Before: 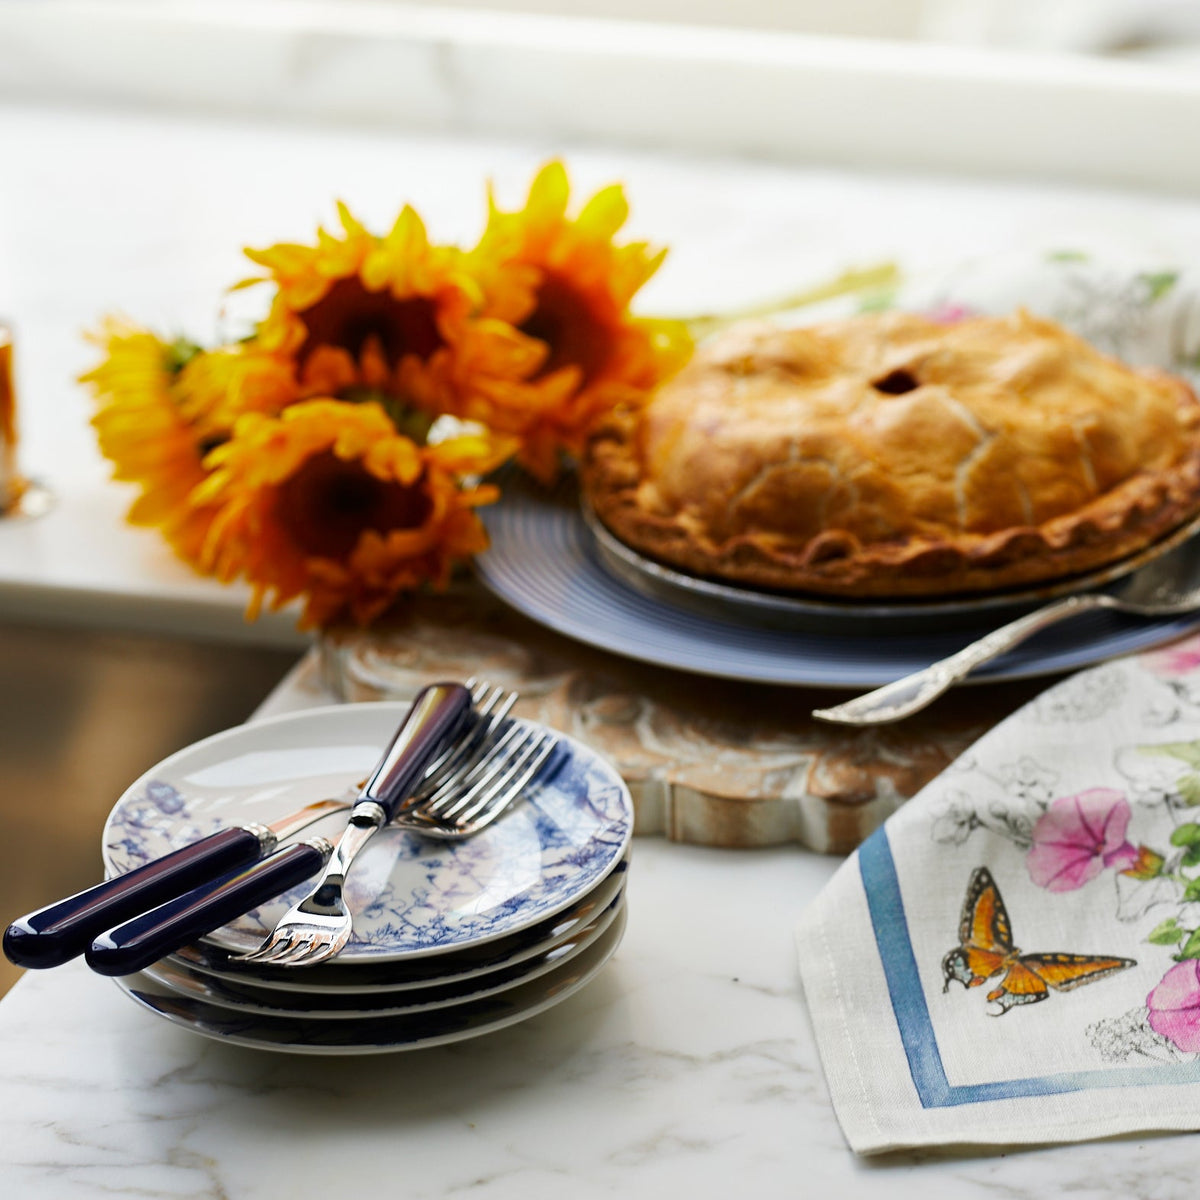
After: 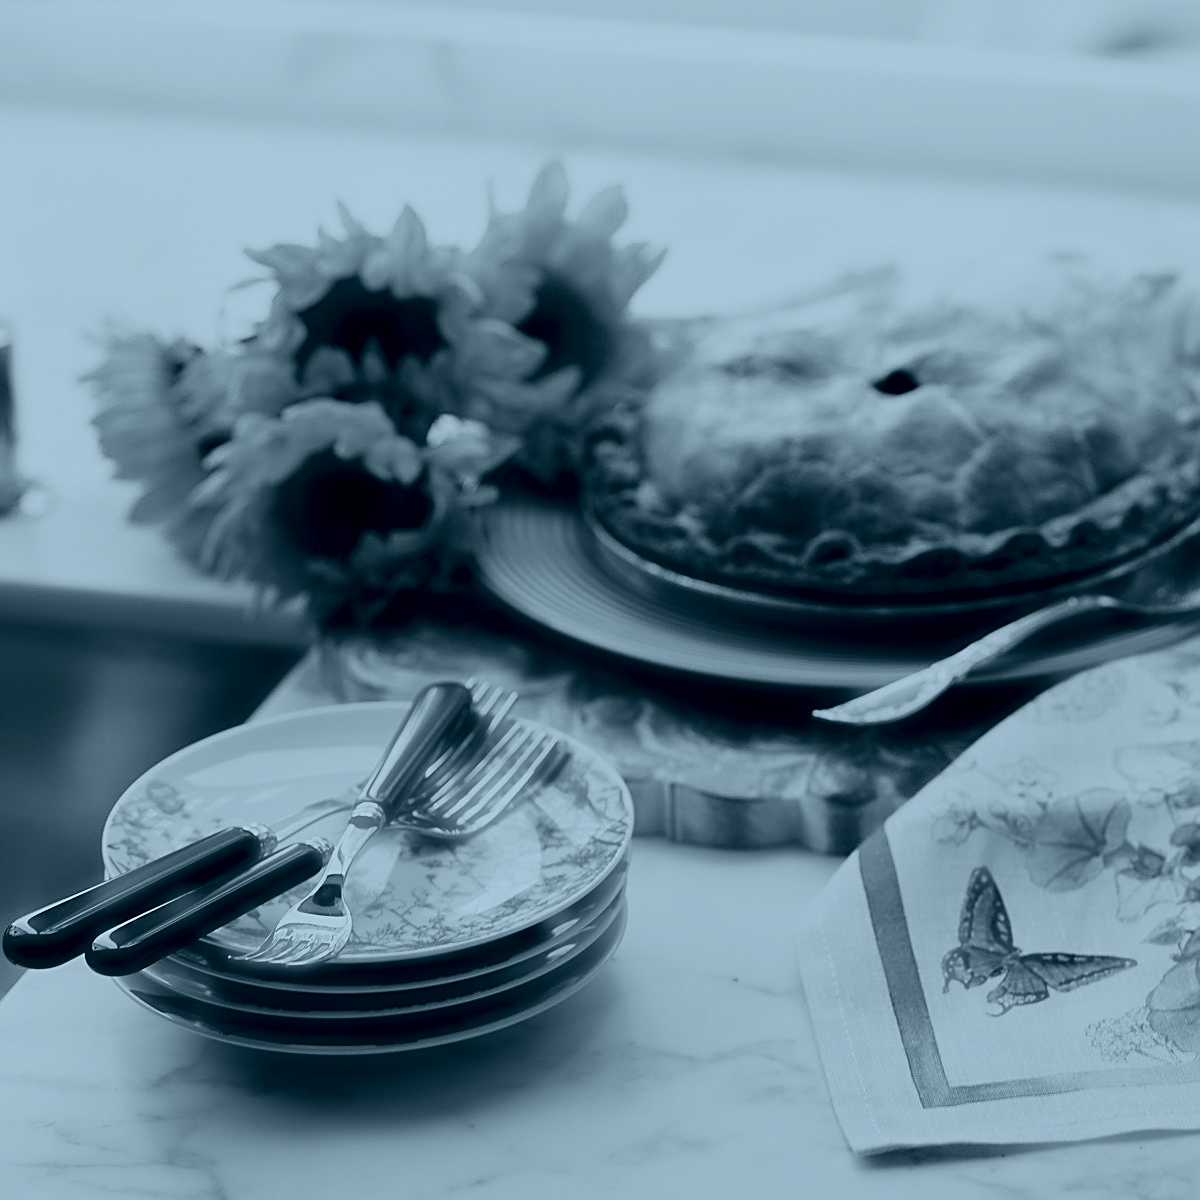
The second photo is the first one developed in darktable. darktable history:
tone equalizer: -8 EV -0.75 EV, -7 EV -0.7 EV, -6 EV -0.6 EV, -5 EV -0.4 EV, -3 EV 0.4 EV, -2 EV 0.6 EV, -1 EV 0.7 EV, +0 EV 0.75 EV, edges refinement/feathering 500, mask exposure compensation -1.57 EV, preserve details no
colorize: hue 194.4°, saturation 29%, source mix 61.75%, lightness 3.98%, version 1
exposure: exposure 0.566 EV, compensate highlight preservation false
sharpen: on, module defaults
haze removal: strength -0.9, distance 0.225, compatibility mode true, adaptive false
